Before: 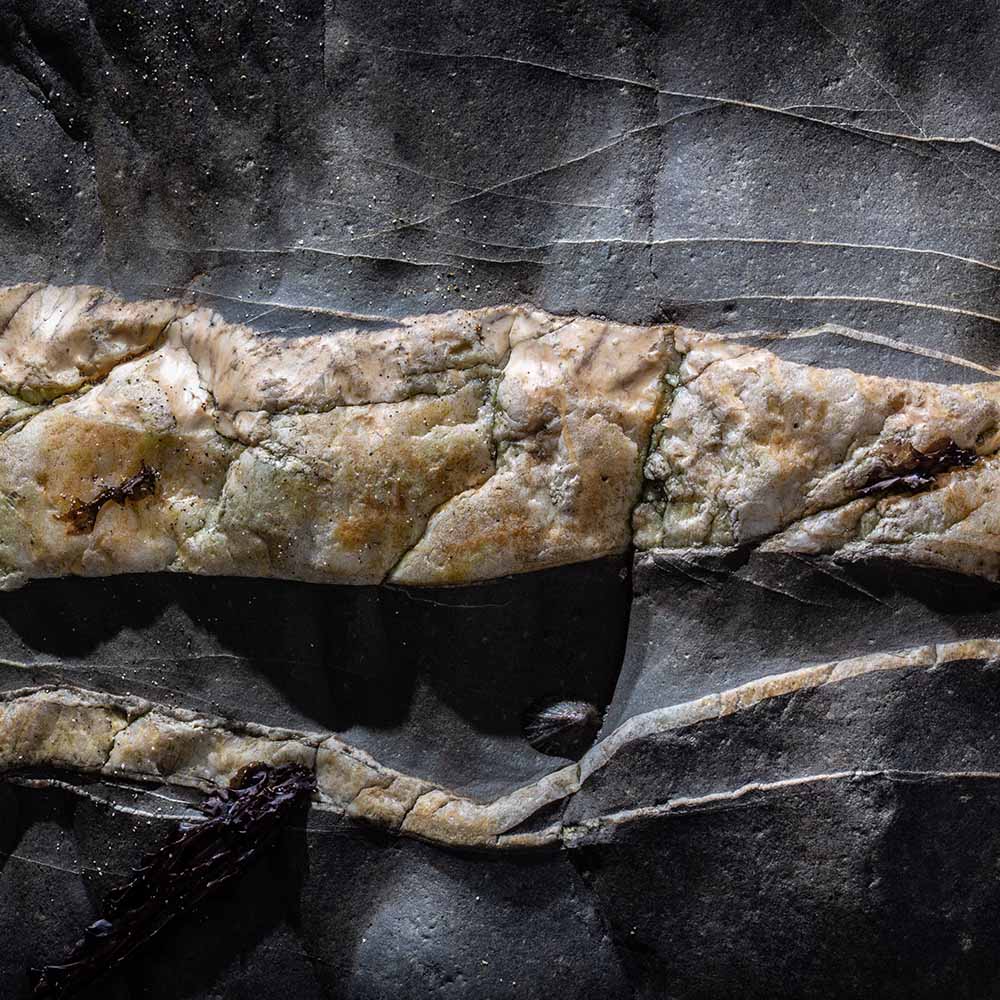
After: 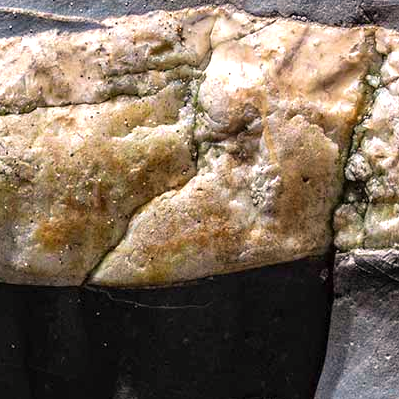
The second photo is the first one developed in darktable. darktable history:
velvia: strength 15%
exposure: exposure 0.564 EV, compensate highlight preservation false
crop: left 30%, top 30%, right 30%, bottom 30%
color correction: highlights a* 3.84, highlights b* 5.07
